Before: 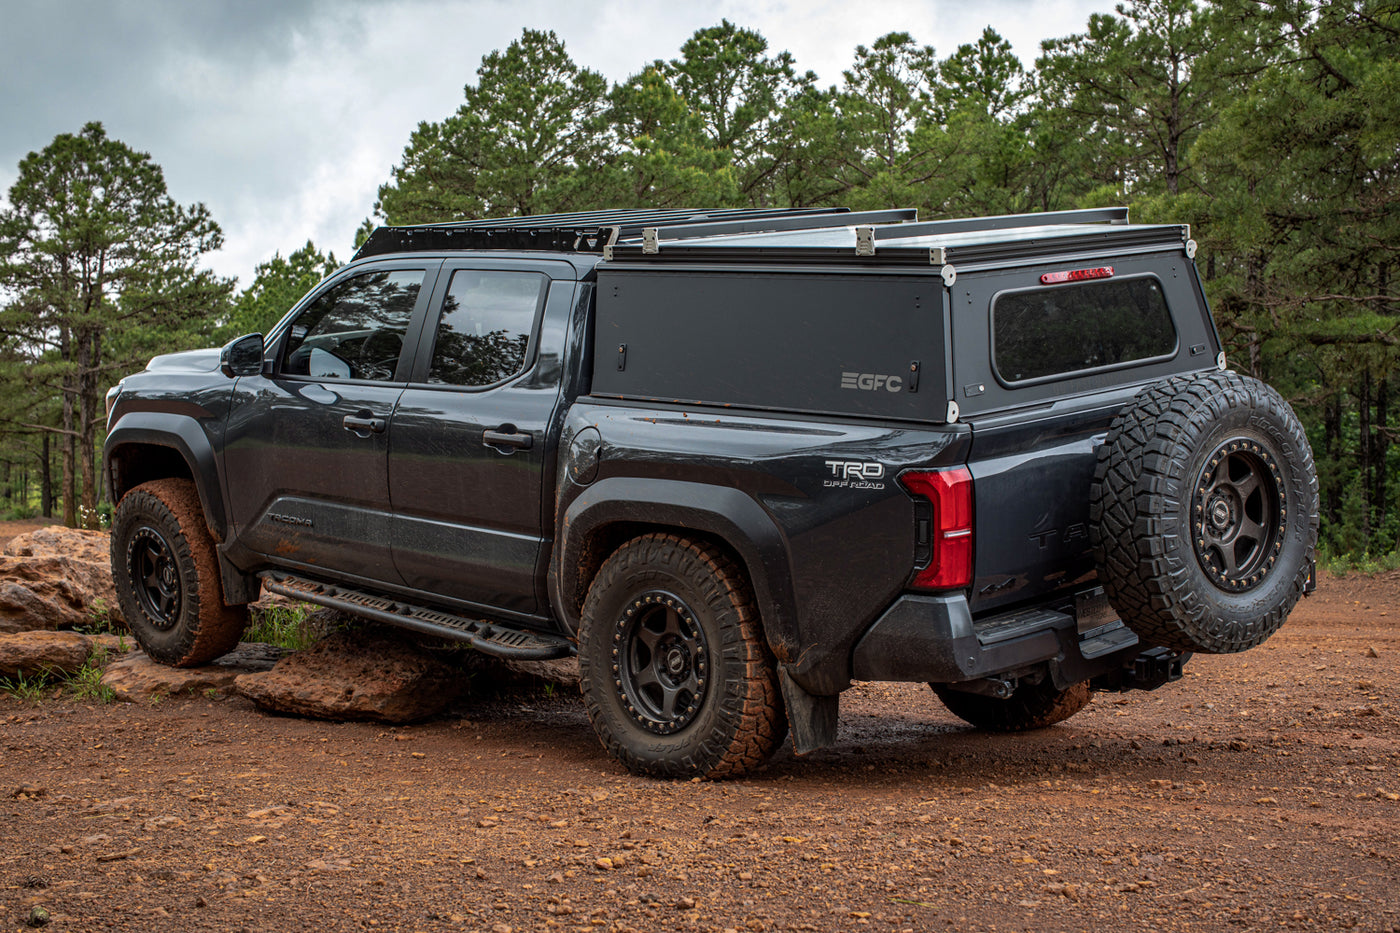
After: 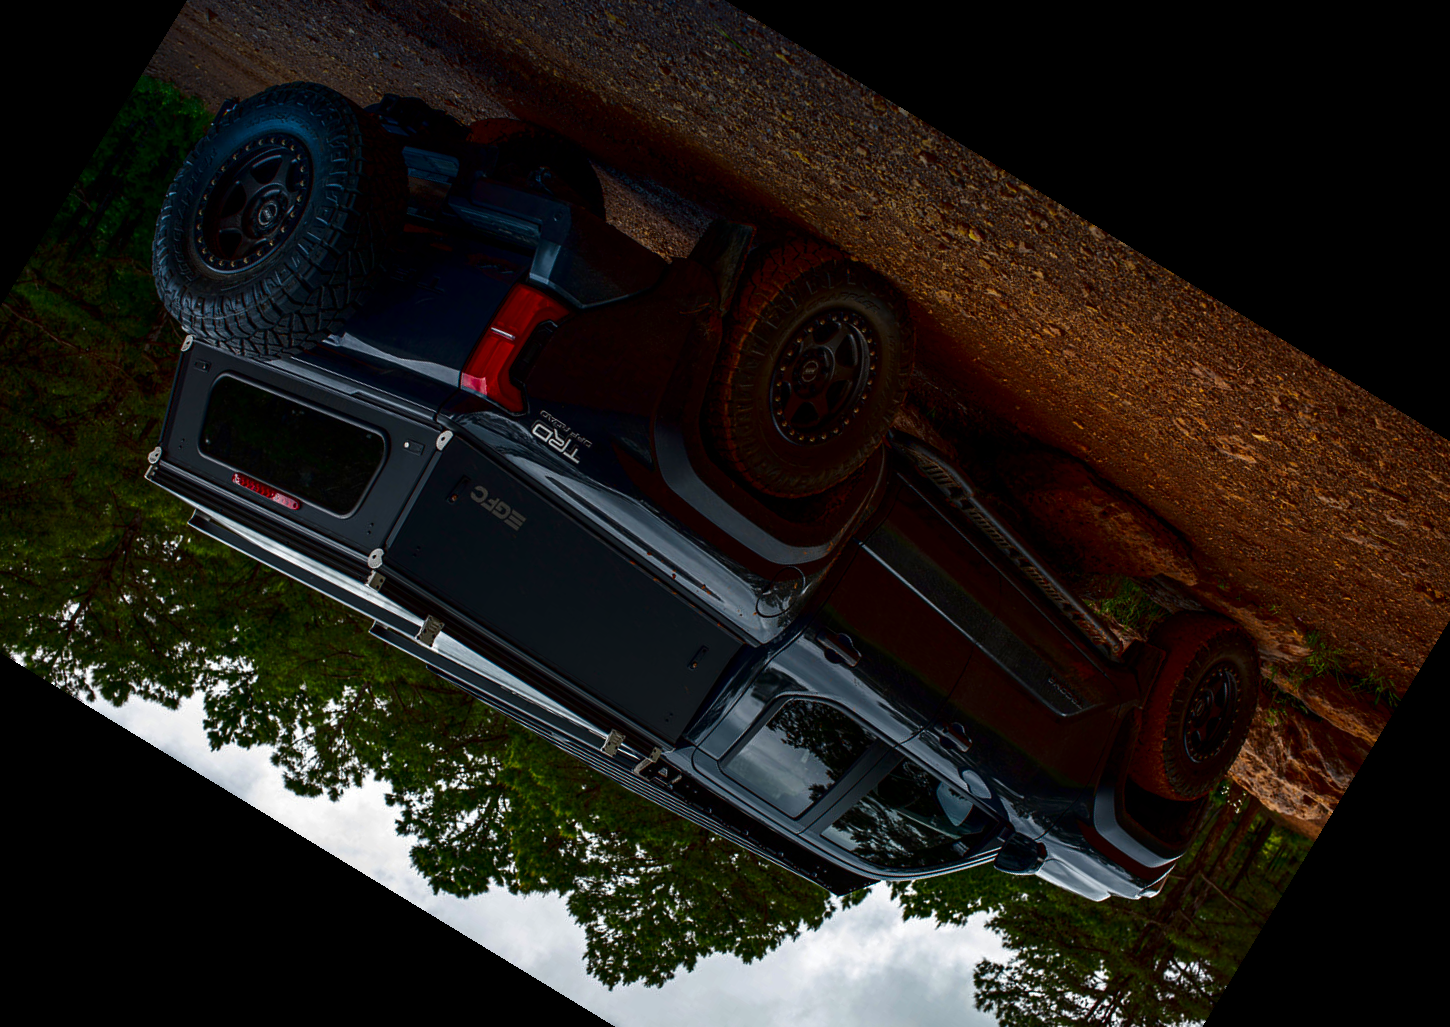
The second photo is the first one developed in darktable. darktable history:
crop and rotate: angle 148.68°, left 9.111%, top 15.603%, right 4.588%, bottom 17.041%
graduated density: density 2.02 EV, hardness 44%, rotation 0.374°, offset 8.21, hue 208.8°, saturation 97%
contrast brightness saturation: contrast 0.09, brightness -0.59, saturation 0.17
